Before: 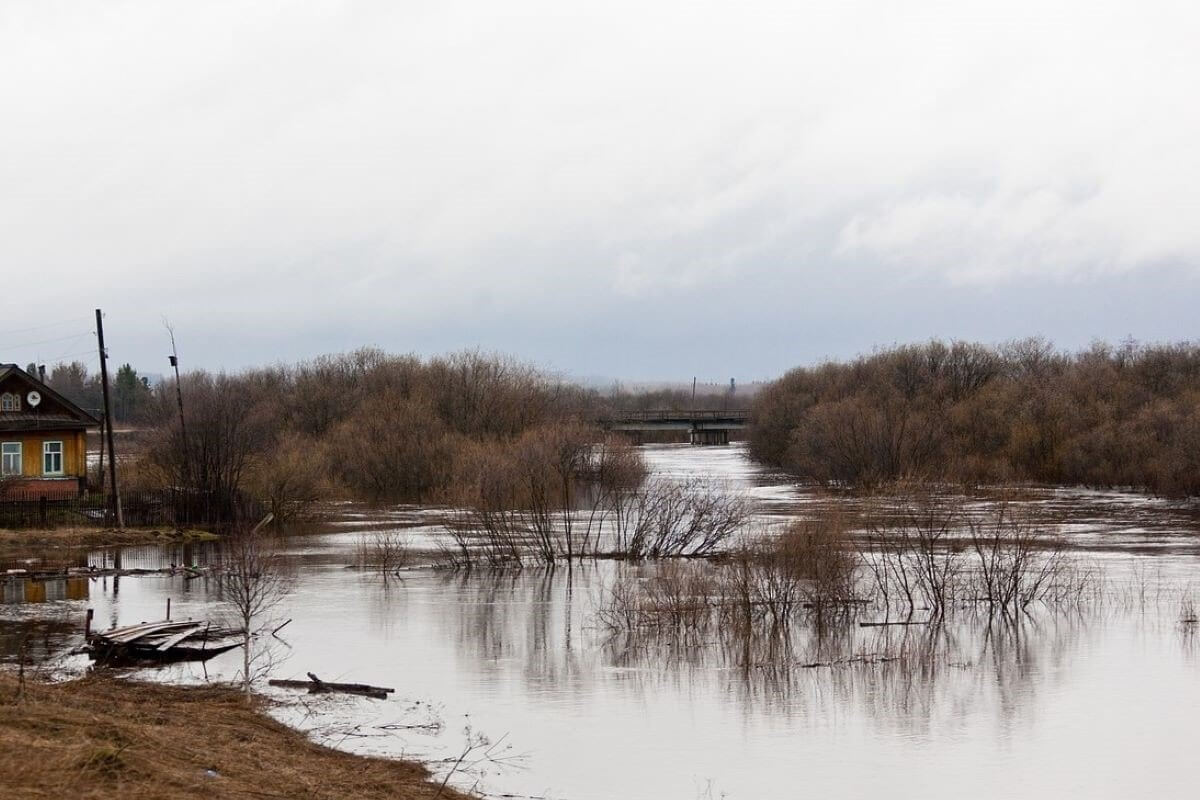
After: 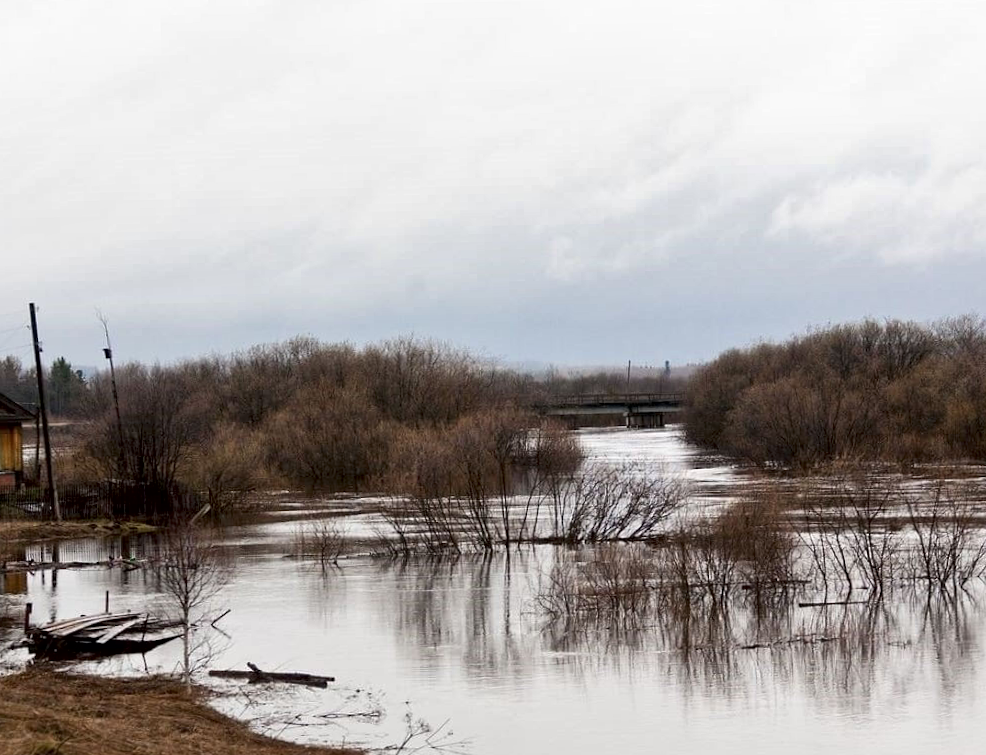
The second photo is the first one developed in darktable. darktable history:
local contrast: mode bilateral grid, contrast 25, coarseness 60, detail 151%, midtone range 0.2
crop and rotate: angle 1°, left 4.281%, top 0.642%, right 11.383%, bottom 2.486%
